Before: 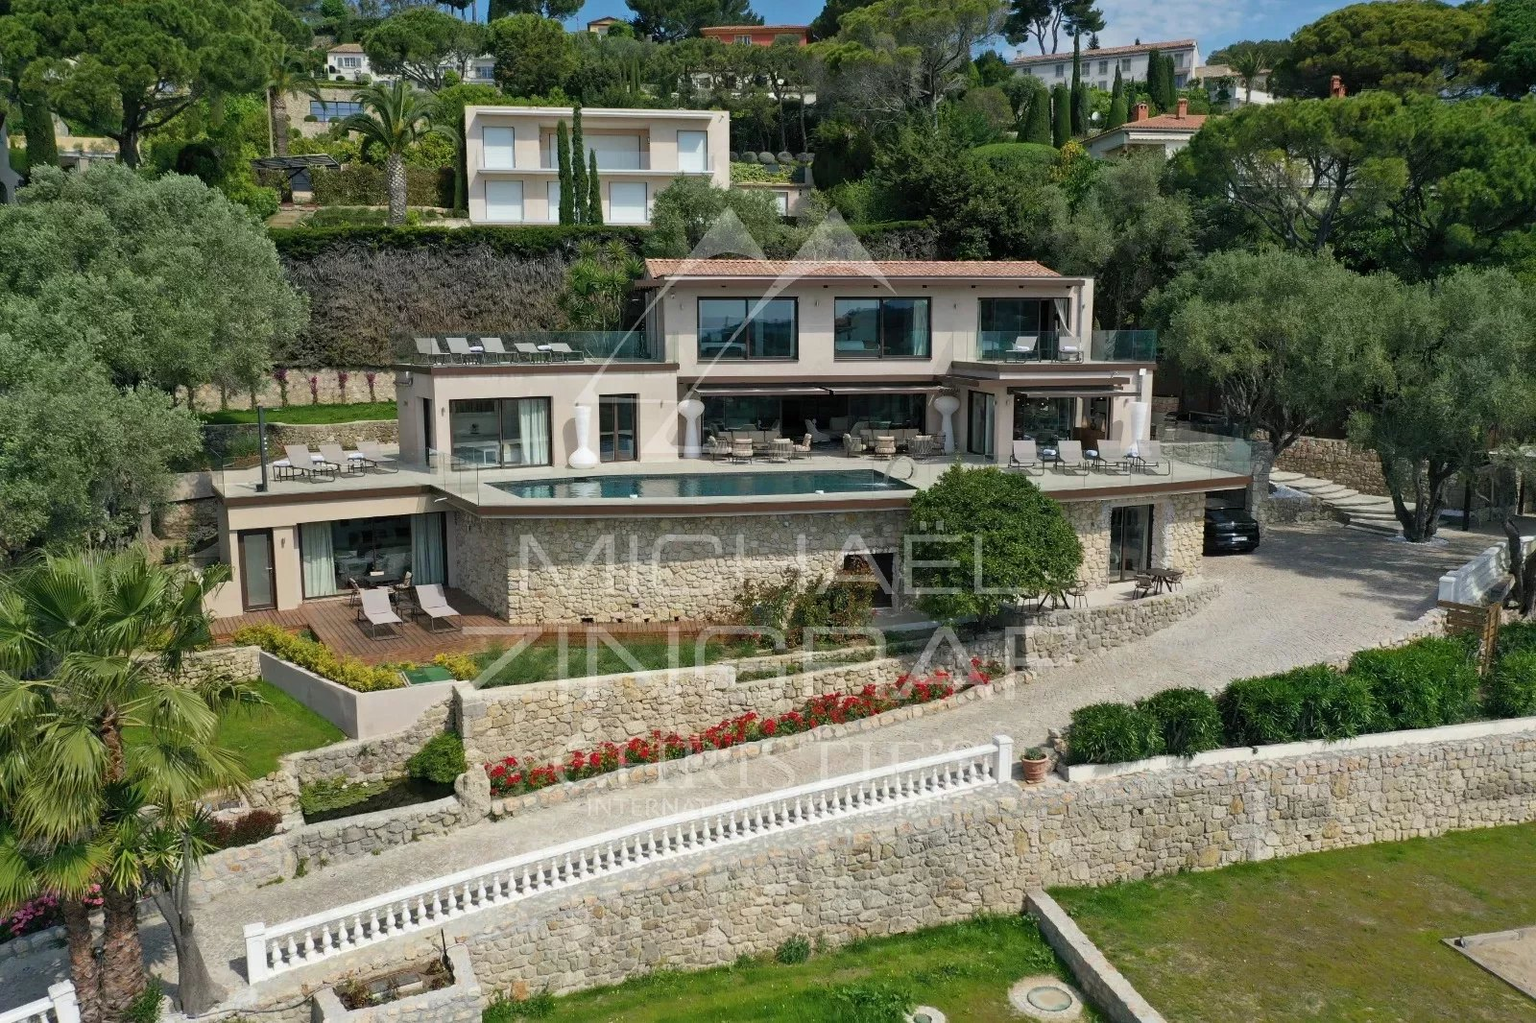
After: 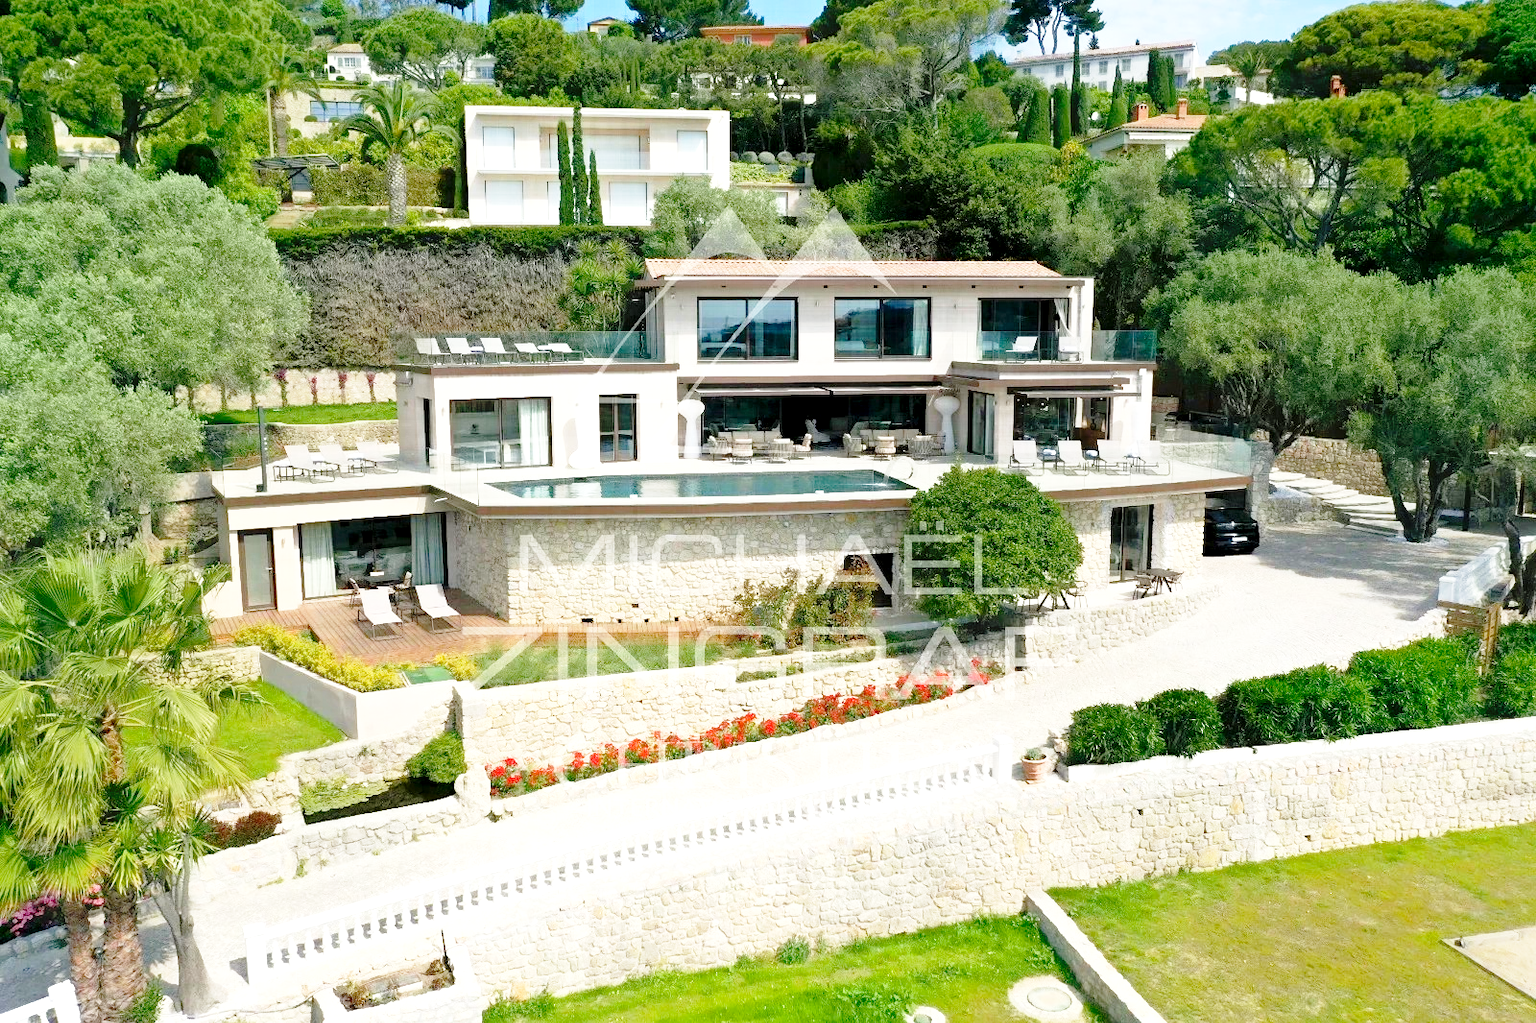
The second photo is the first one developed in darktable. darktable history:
contrast equalizer: octaves 7, y [[0.6 ×6], [0.55 ×6], [0 ×6], [0 ×6], [0 ×6]], mix -1
base curve: curves: ch0 [(0, 0) (0.028, 0.03) (0.121, 0.232) (0.46, 0.748) (0.859, 0.968) (1, 1)], preserve colors none
exposure: black level correction 0.008, exposure 0.979 EV, compensate highlight preservation false
